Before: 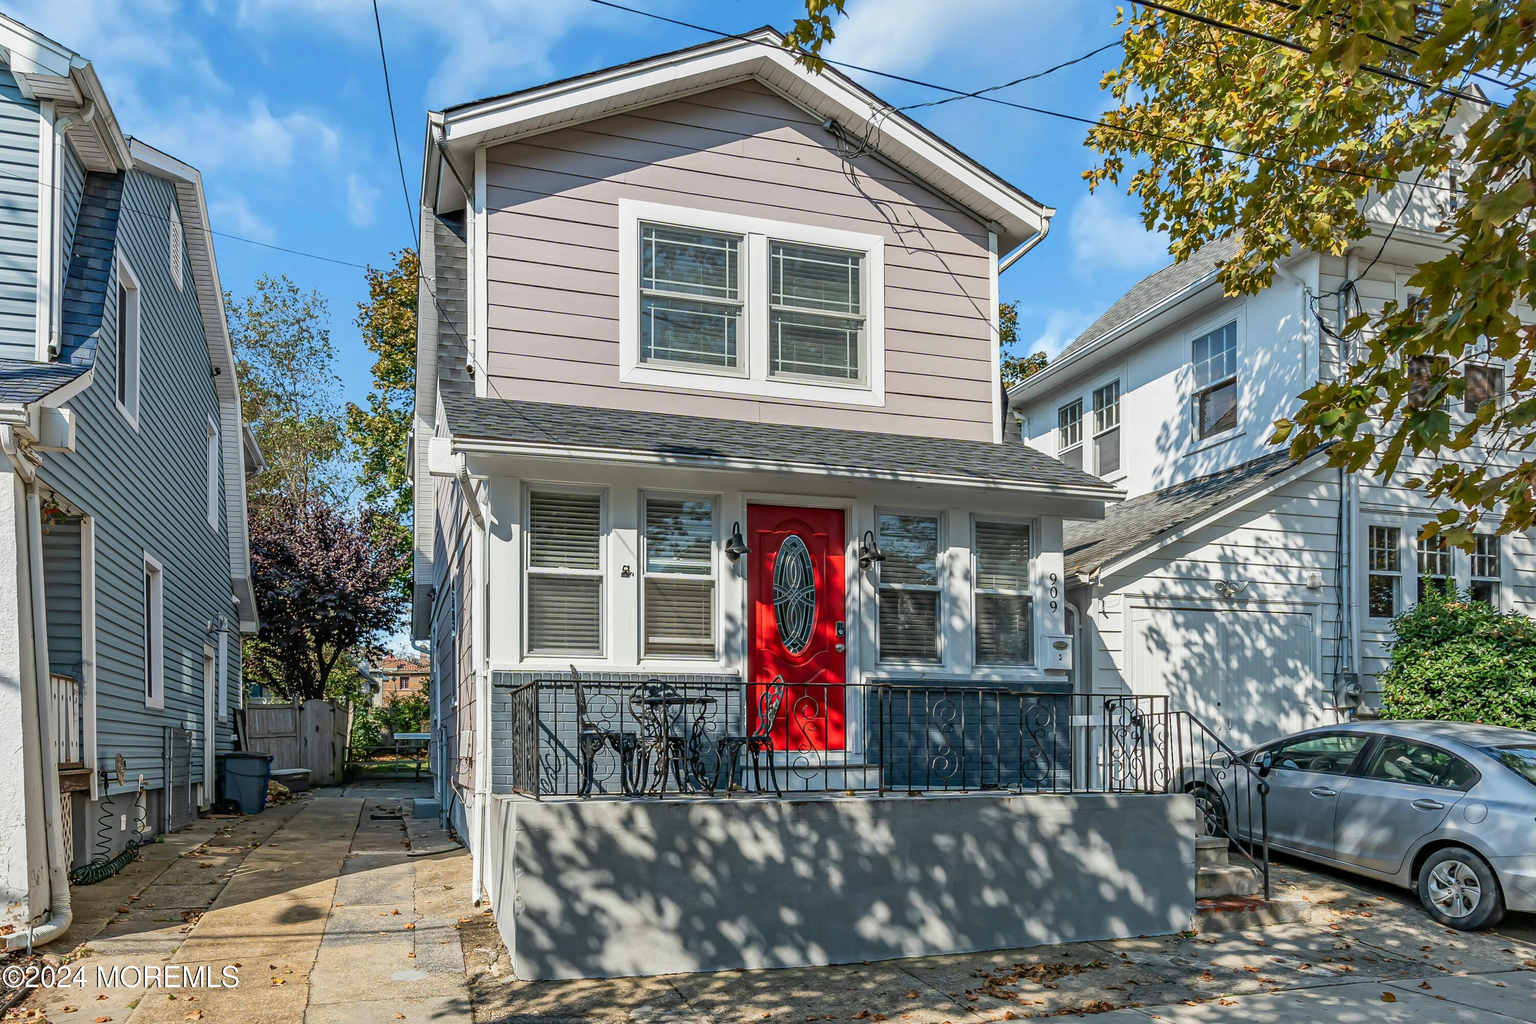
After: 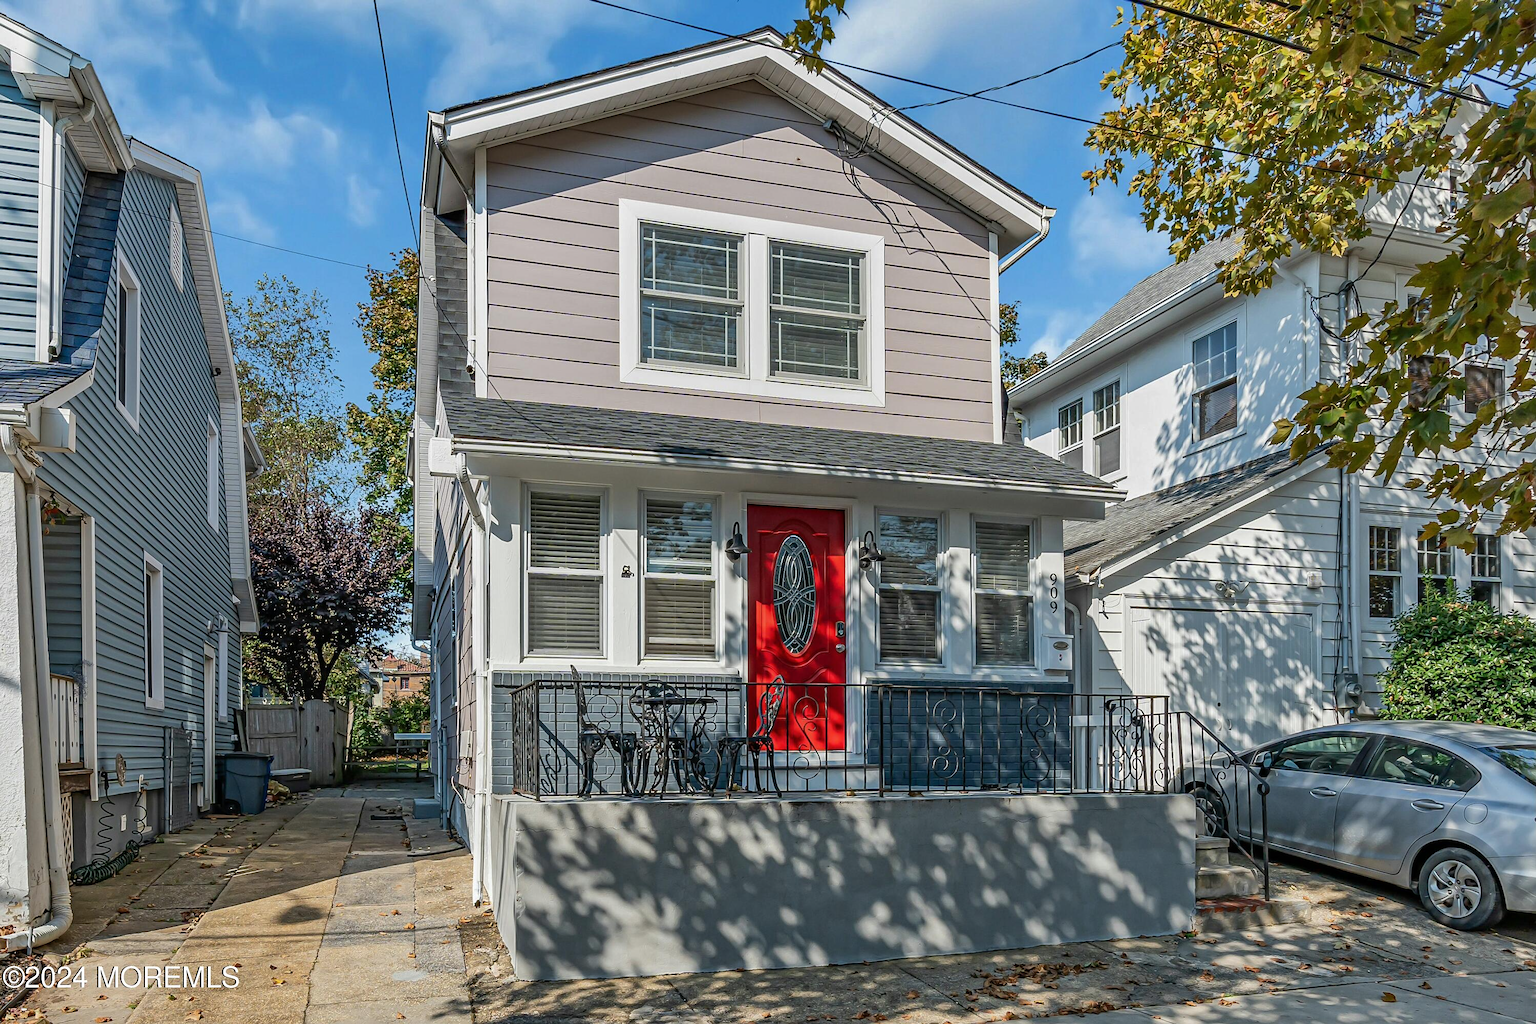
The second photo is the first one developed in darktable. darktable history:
shadows and highlights: radius 264.75, soften with gaussian
sharpen: amount 0.2
base curve: curves: ch0 [(0, 0) (0.74, 0.67) (1, 1)]
